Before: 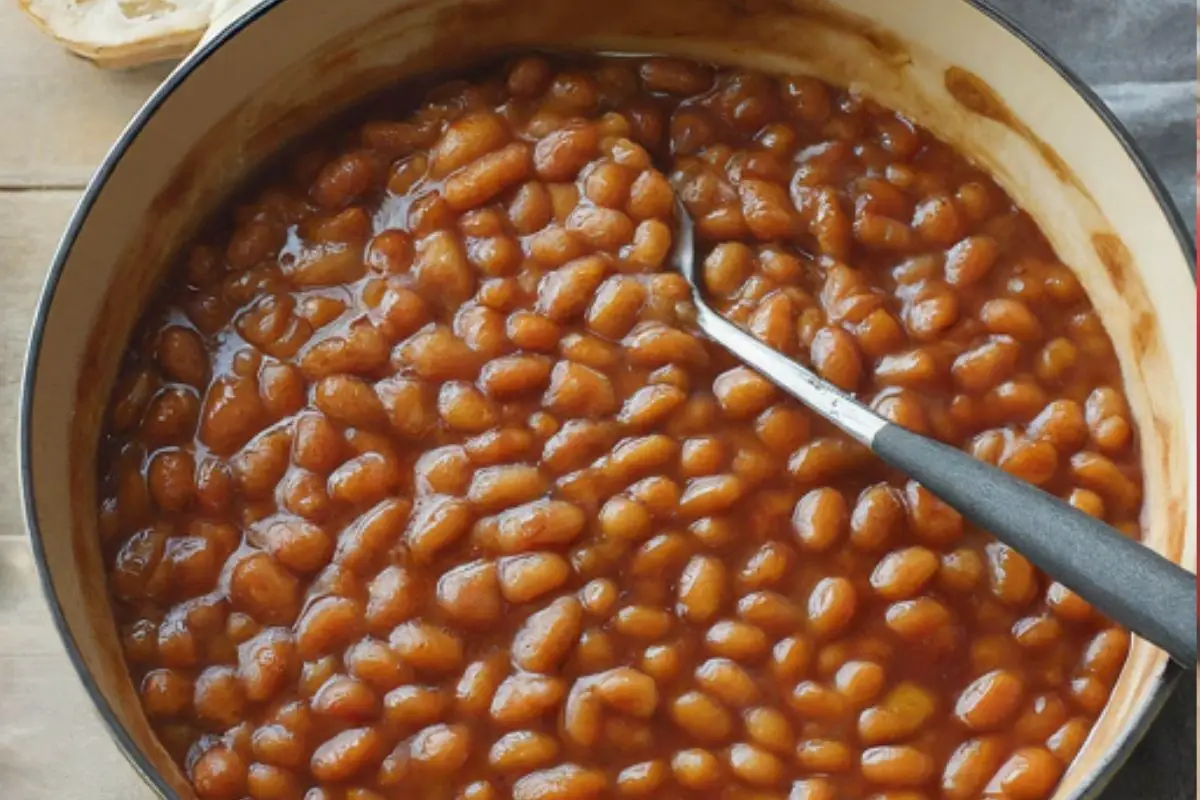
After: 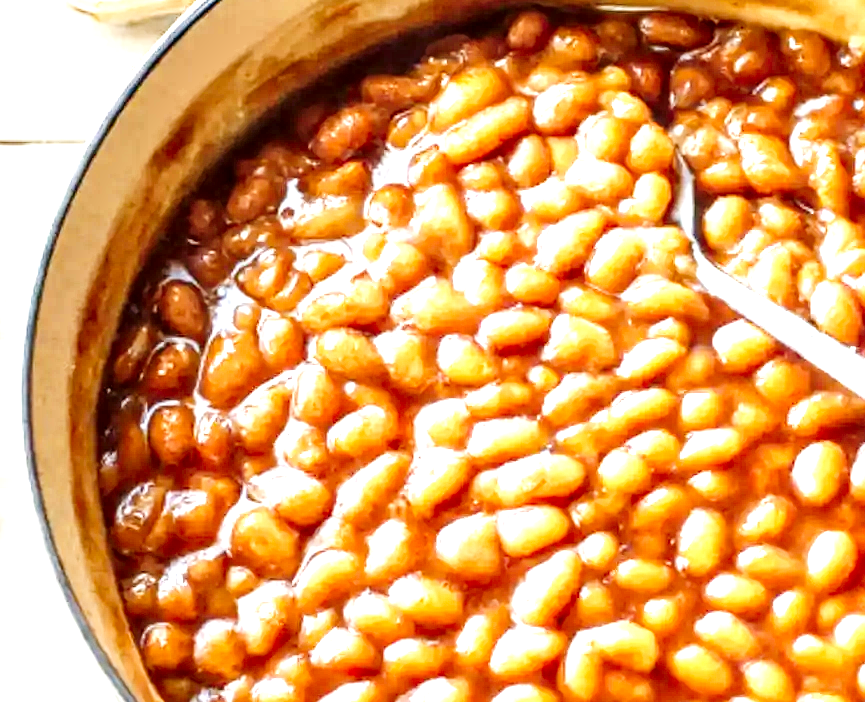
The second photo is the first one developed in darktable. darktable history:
crop: top 5.791%, right 27.87%, bottom 5.701%
local contrast: highlights 15%, shadows 38%, detail 183%, midtone range 0.476
tone curve: curves: ch0 [(0.003, 0.023) (0.071, 0.052) (0.236, 0.197) (0.466, 0.557) (0.631, 0.764) (0.806, 0.906) (1, 1)]; ch1 [(0, 0) (0.262, 0.227) (0.417, 0.386) (0.469, 0.467) (0.502, 0.51) (0.528, 0.521) (0.573, 0.555) (0.605, 0.621) (0.644, 0.671) (0.686, 0.728) (0.994, 0.987)]; ch2 [(0, 0) (0.262, 0.188) (0.385, 0.353) (0.427, 0.424) (0.495, 0.502) (0.531, 0.555) (0.583, 0.632) (0.644, 0.748) (1, 1)], preserve colors none
exposure: black level correction 0, exposure 1.741 EV, compensate highlight preservation false
